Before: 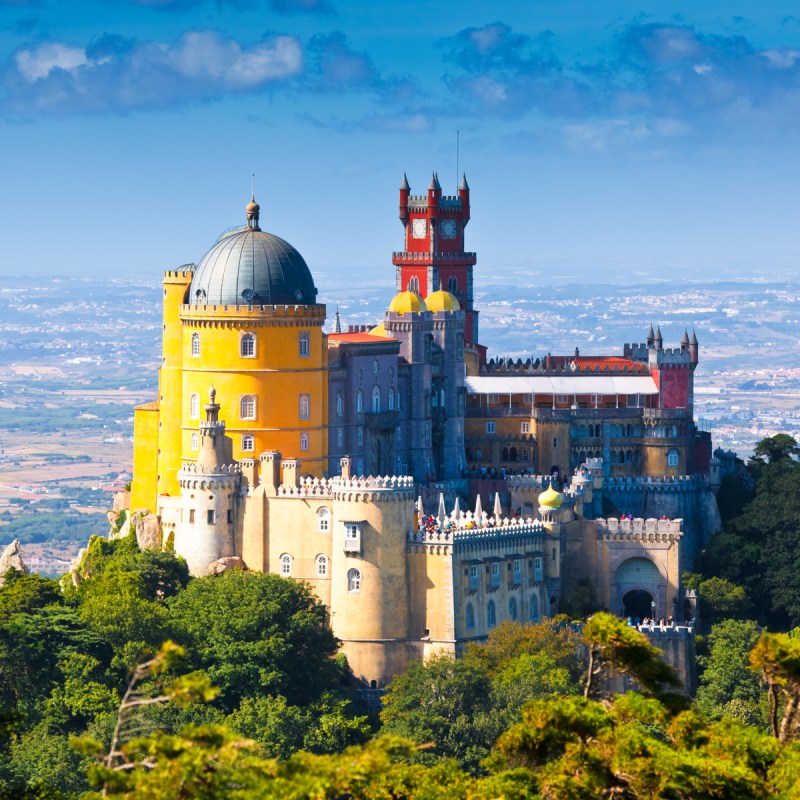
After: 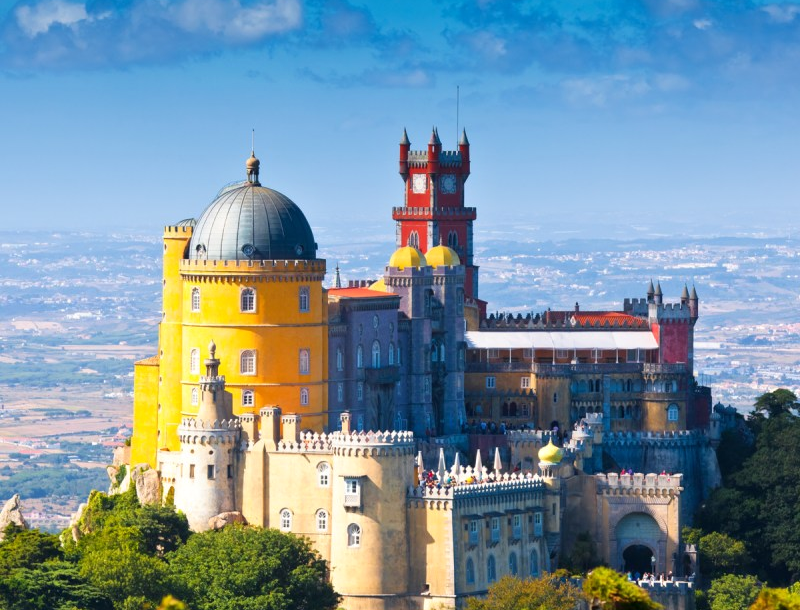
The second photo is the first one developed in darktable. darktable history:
crop: top 5.652%, bottom 18.09%
tone equalizer: on, module defaults
exposure: exposure 0.024 EV, compensate highlight preservation false
